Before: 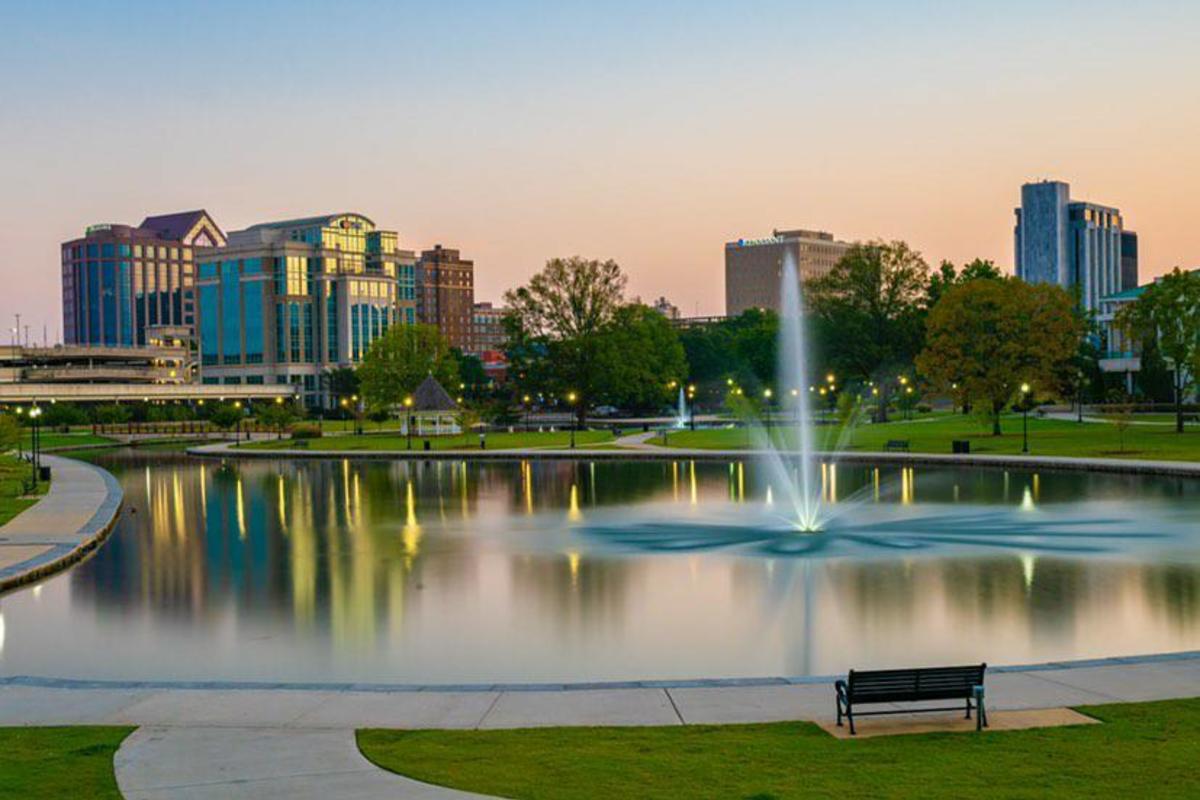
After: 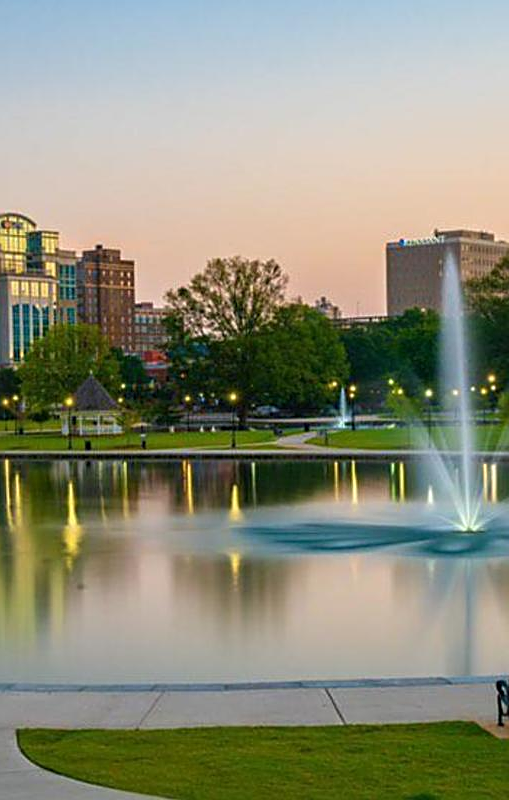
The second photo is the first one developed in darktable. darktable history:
crop: left 28.267%, right 29.269%
sharpen: on, module defaults
